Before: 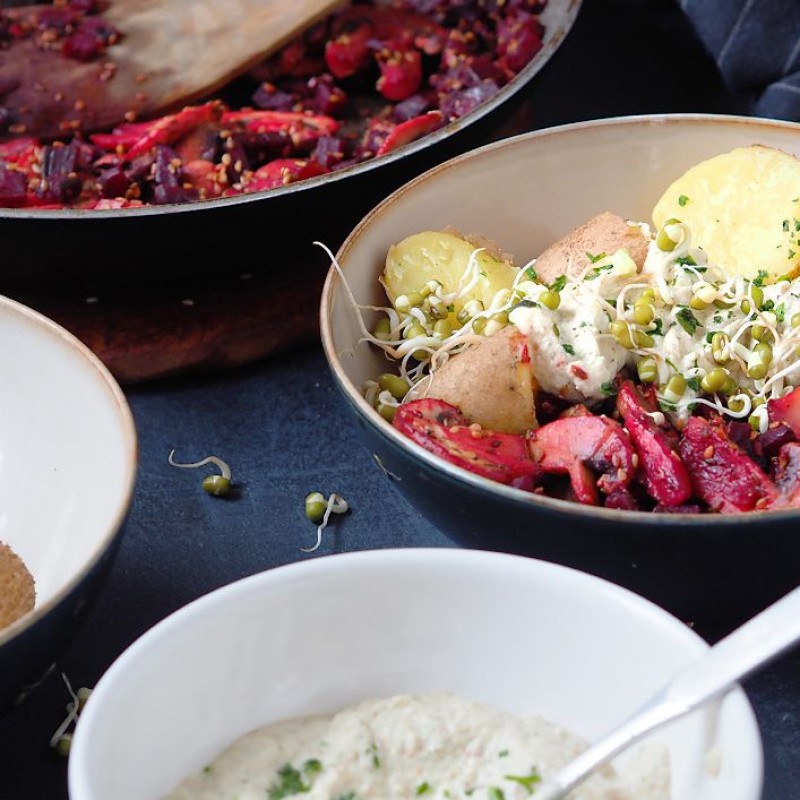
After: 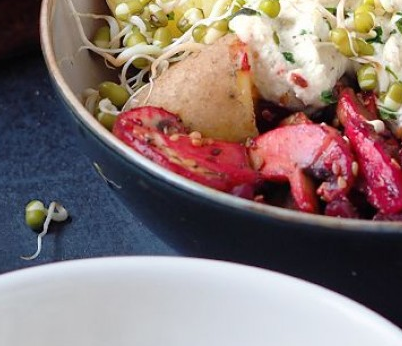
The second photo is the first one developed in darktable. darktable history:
crop: left 35.03%, top 36.625%, right 14.663%, bottom 20.057%
tone equalizer: on, module defaults
